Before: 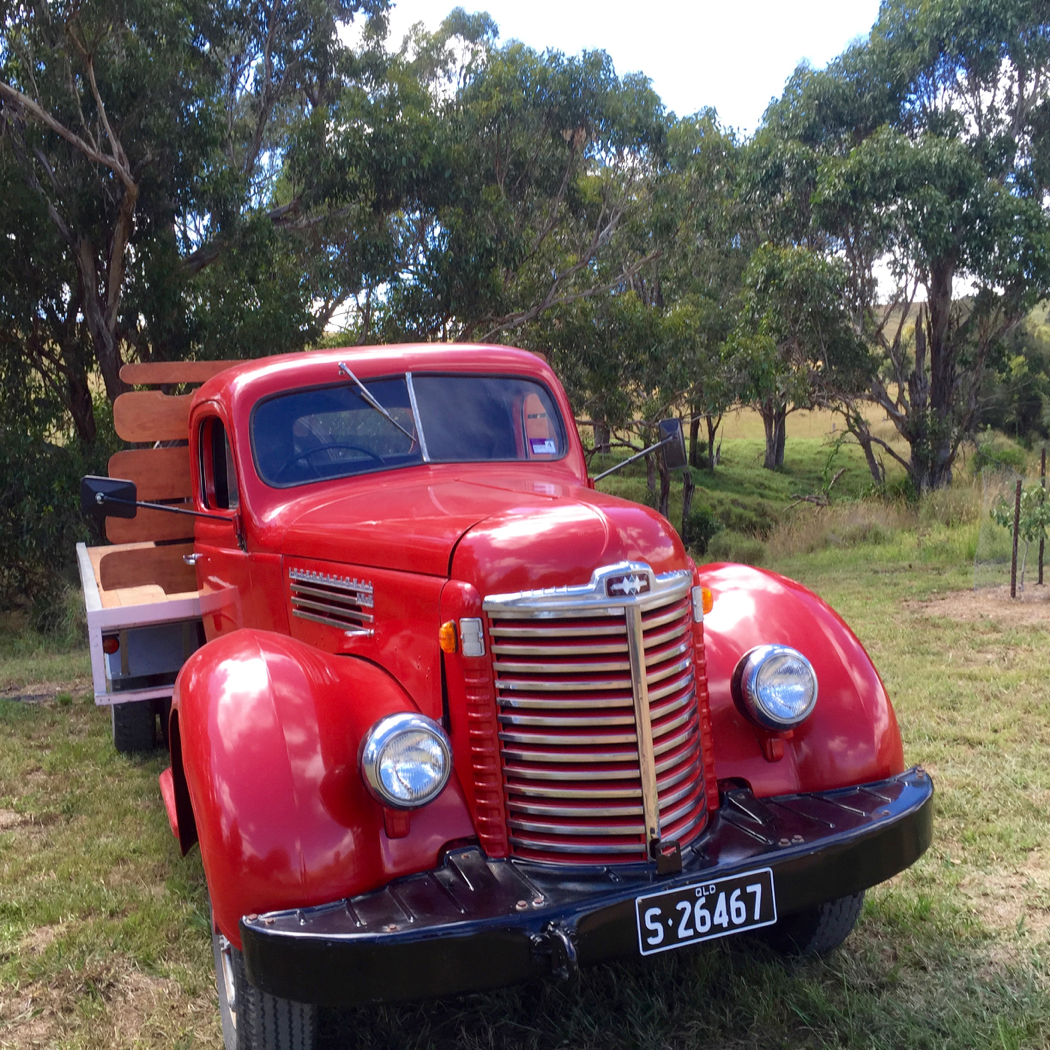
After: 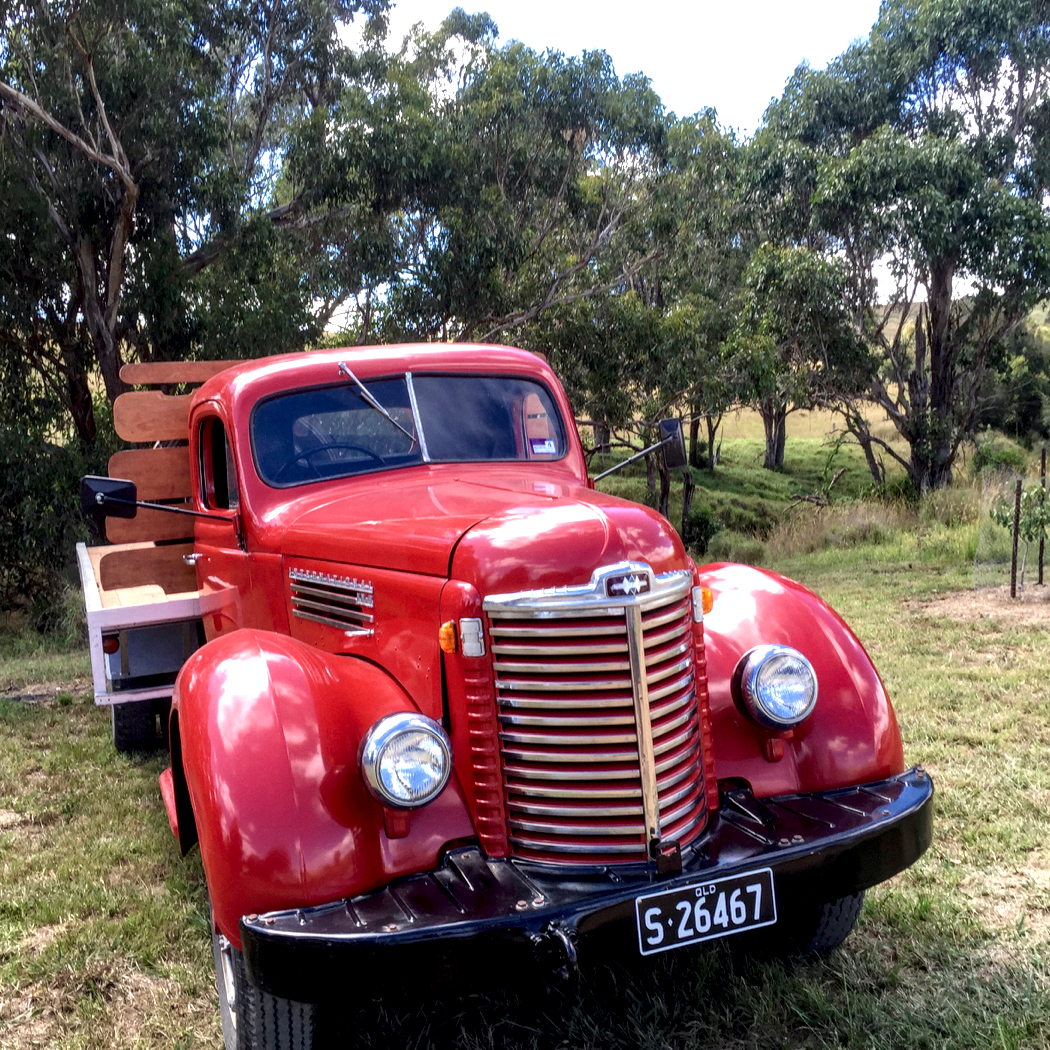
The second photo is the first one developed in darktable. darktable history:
local contrast: highlights 65%, shadows 54%, detail 168%, midtone range 0.508
